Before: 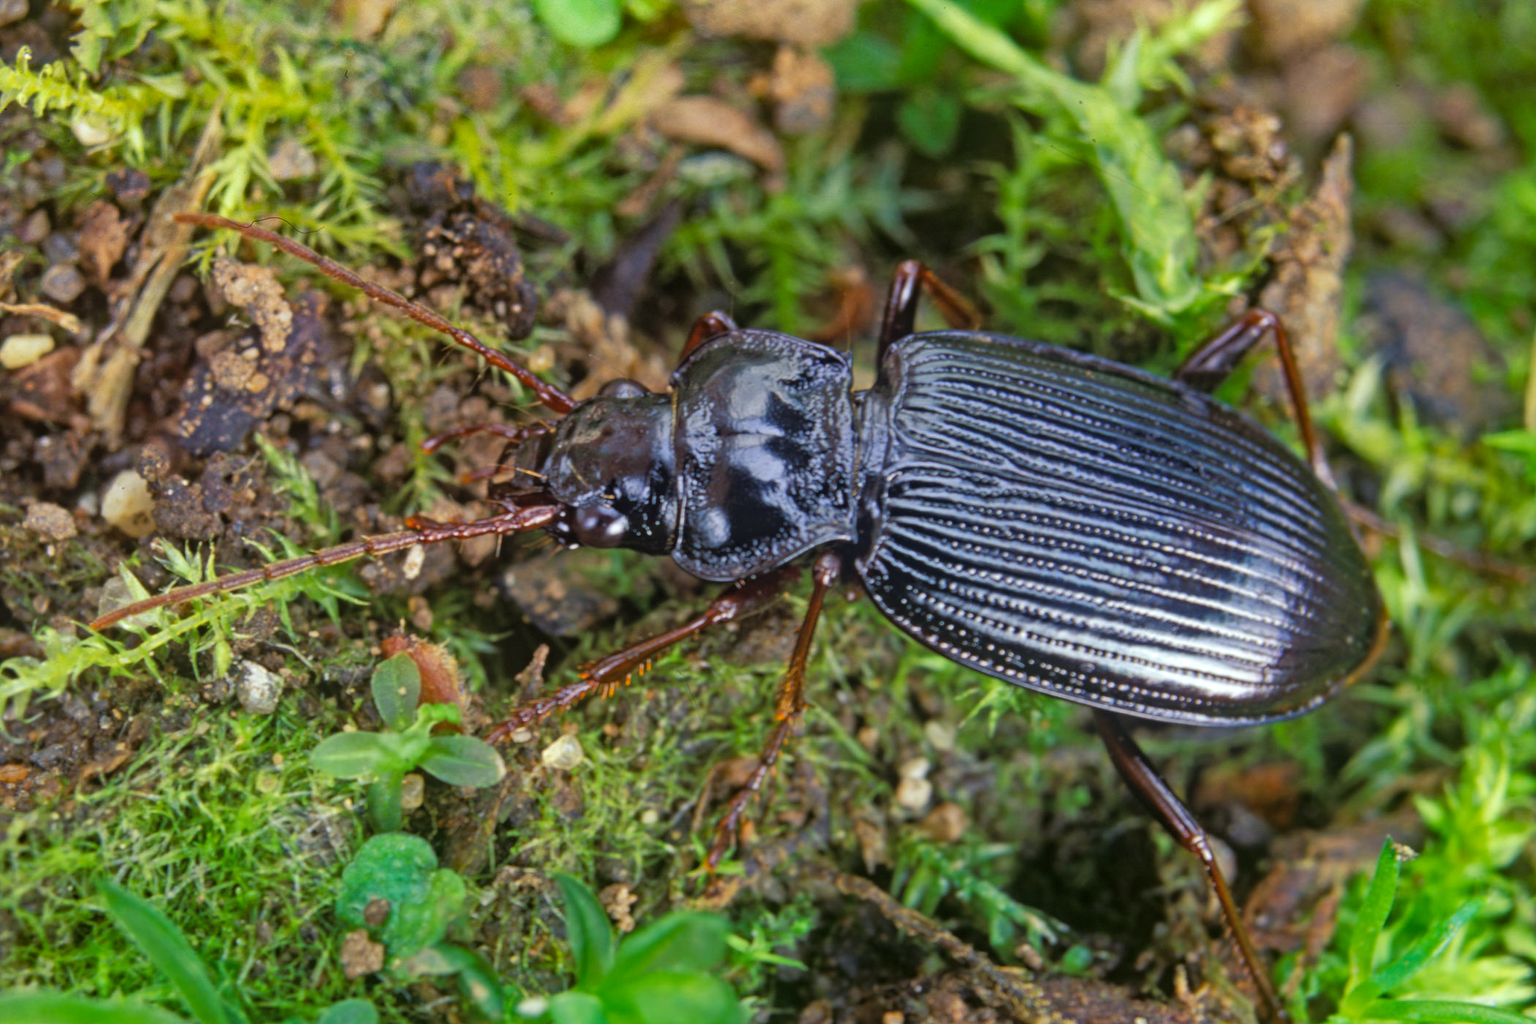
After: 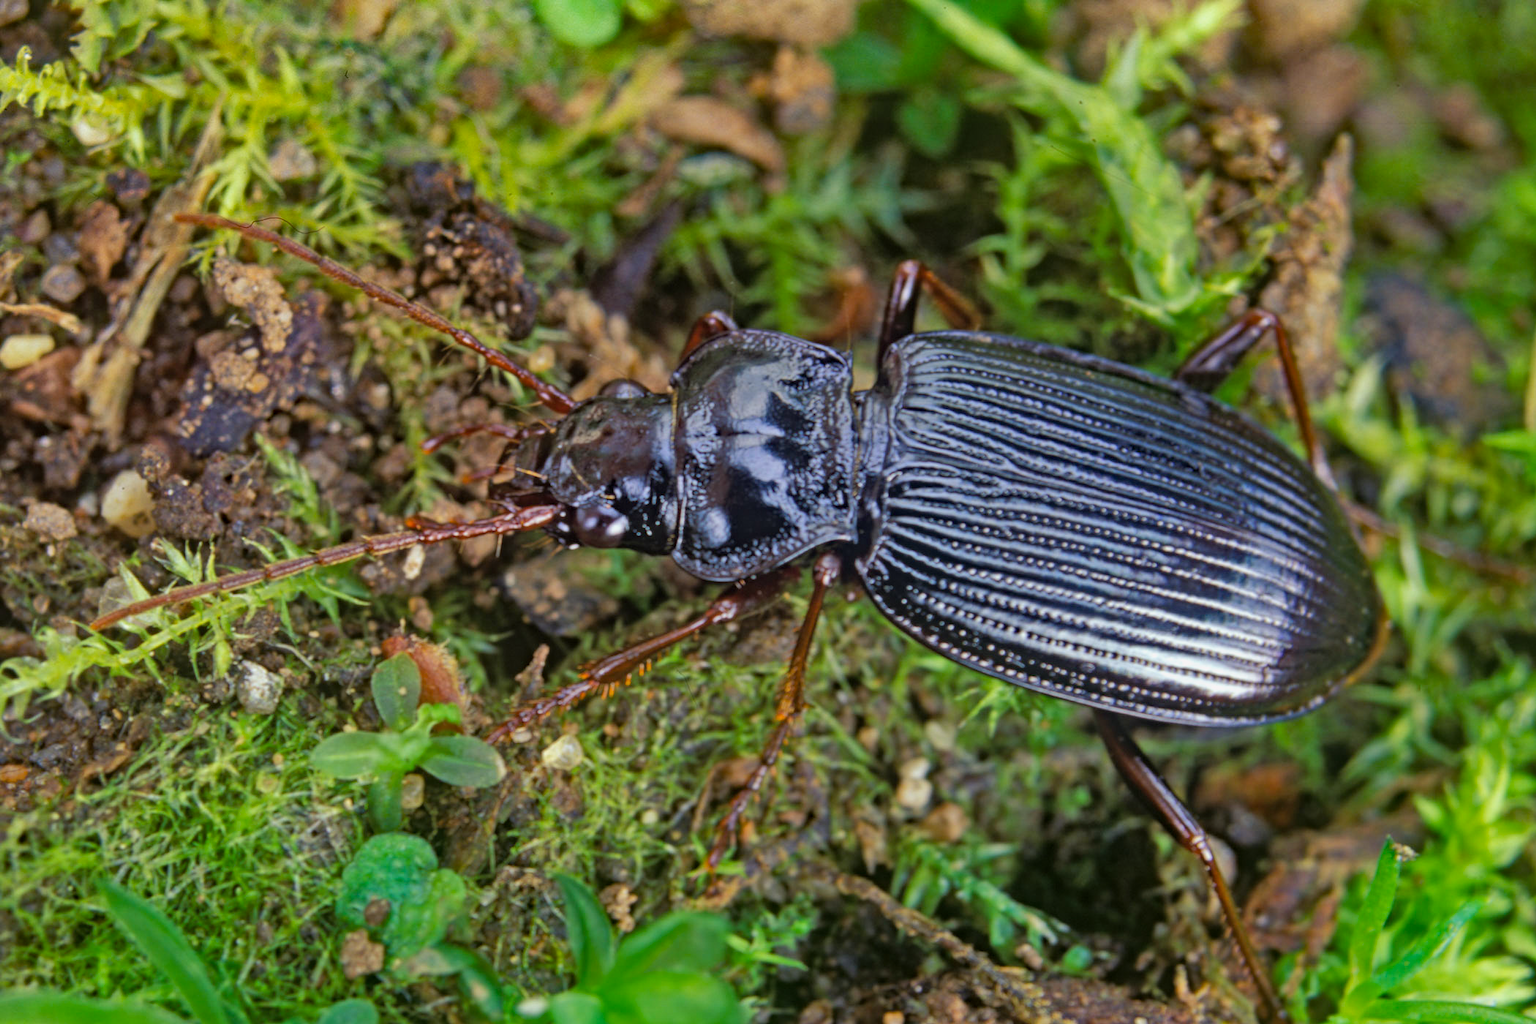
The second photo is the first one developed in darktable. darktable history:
exposure: exposure -0.173 EV, compensate exposure bias true, compensate highlight preservation false
haze removal: adaptive false
shadows and highlights: low approximation 0.01, soften with gaussian
